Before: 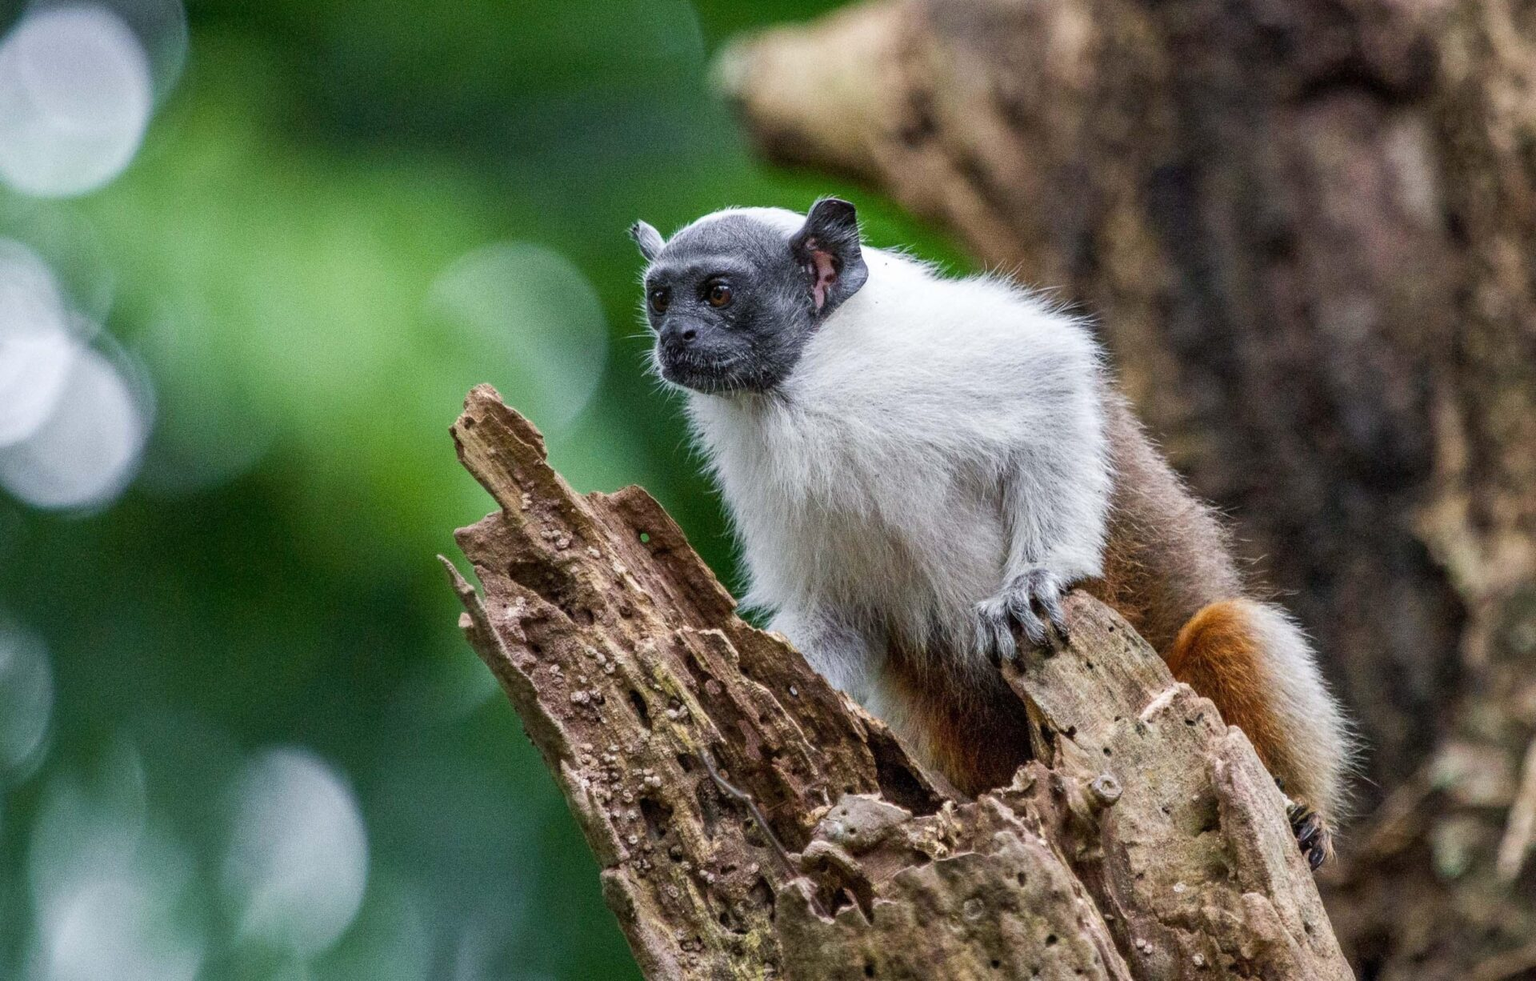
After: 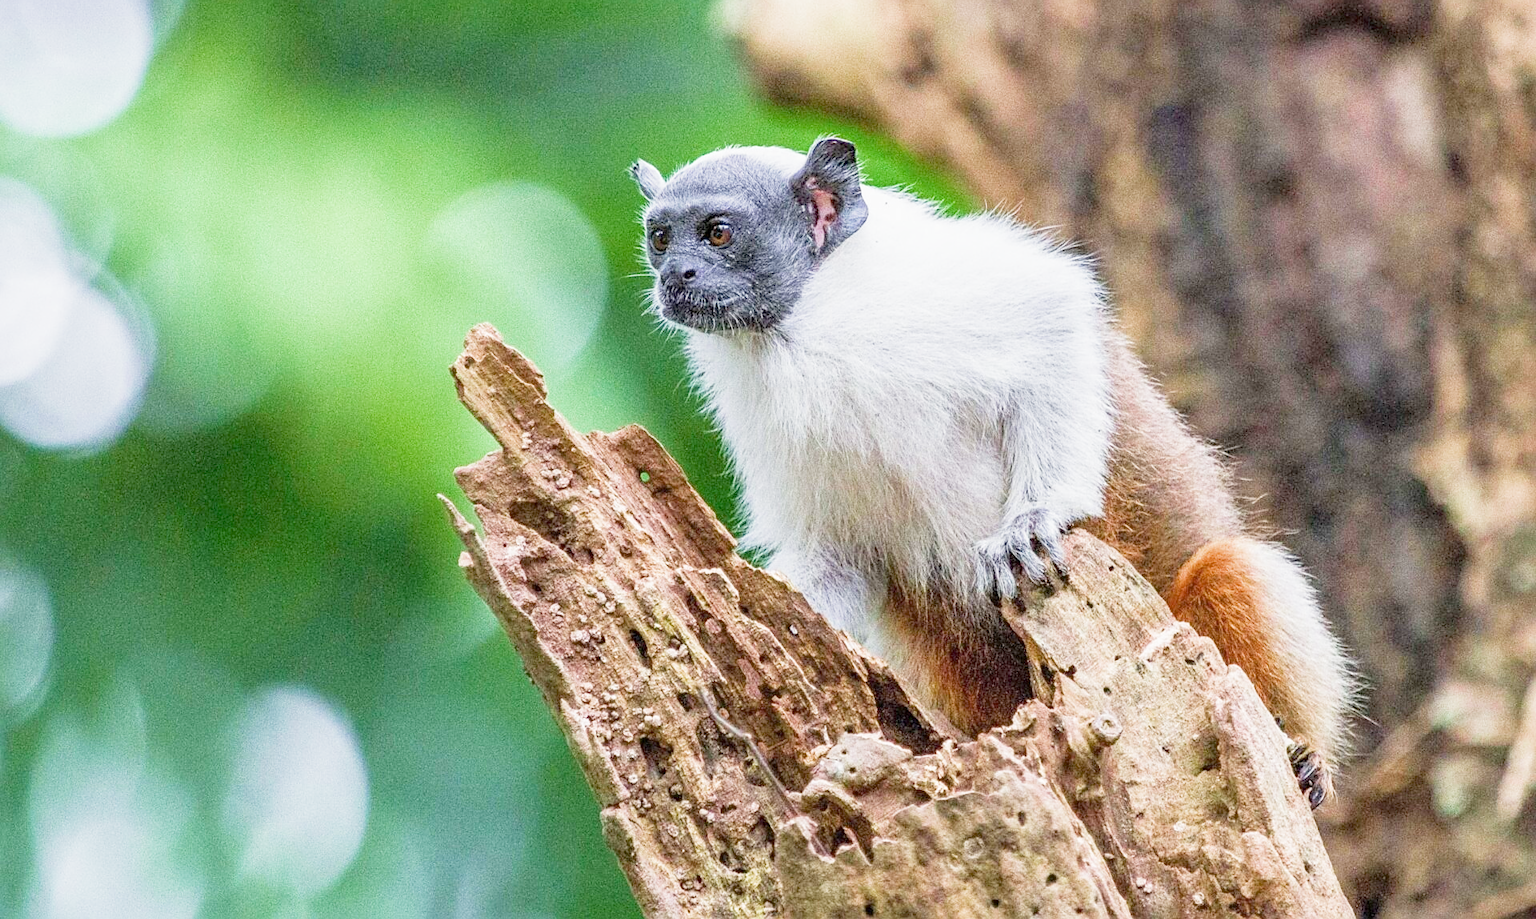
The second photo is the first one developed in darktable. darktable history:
white balance: red 1, blue 1
filmic rgb: middle gray luminance 4.29%, black relative exposure -13 EV, white relative exposure 5 EV, threshold 6 EV, target black luminance 0%, hardness 5.19, latitude 59.69%, contrast 0.767, highlights saturation mix 5%, shadows ↔ highlights balance 25.95%, add noise in highlights 0, color science v3 (2019), use custom middle-gray values true, iterations of high-quality reconstruction 0, contrast in highlights soft, enable highlight reconstruction true
sharpen: on, module defaults
crop and rotate: top 6.25%
